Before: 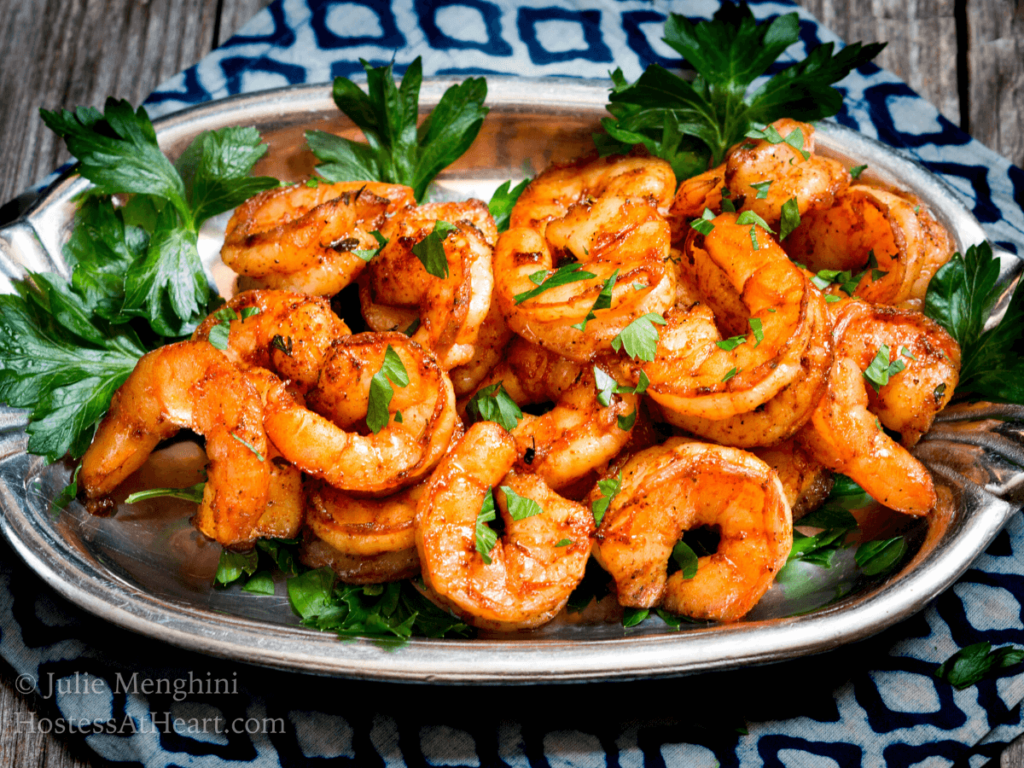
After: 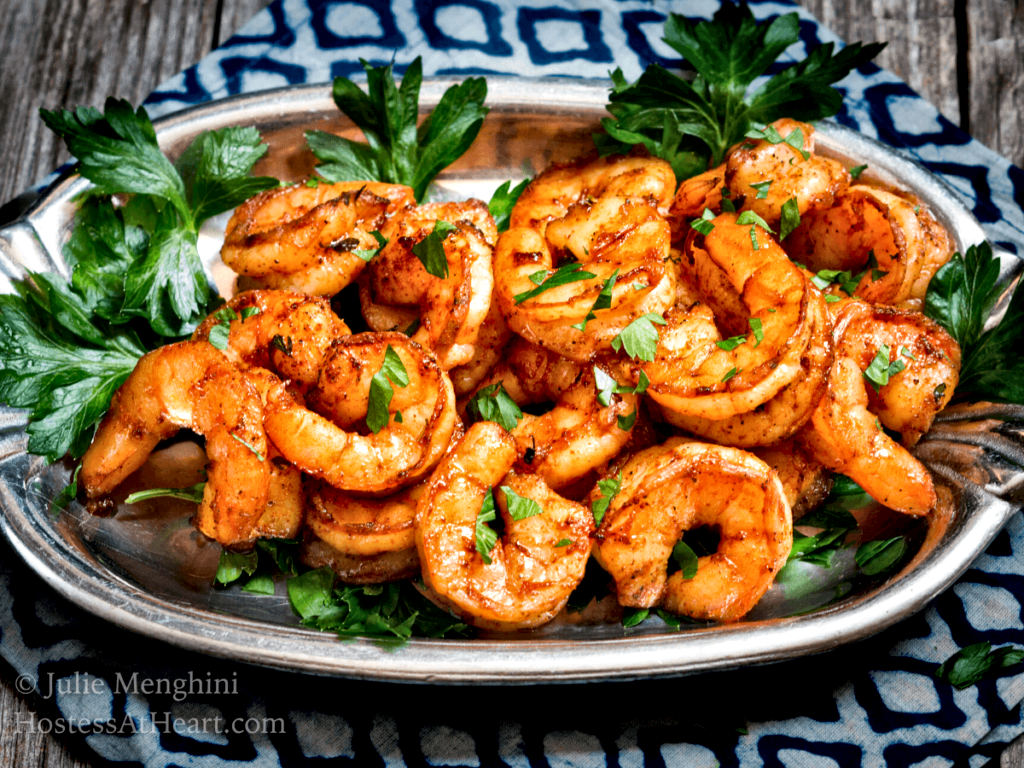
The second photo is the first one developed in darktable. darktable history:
local contrast: mode bilateral grid, contrast 20, coarseness 18, detail 164%, midtone range 0.2
